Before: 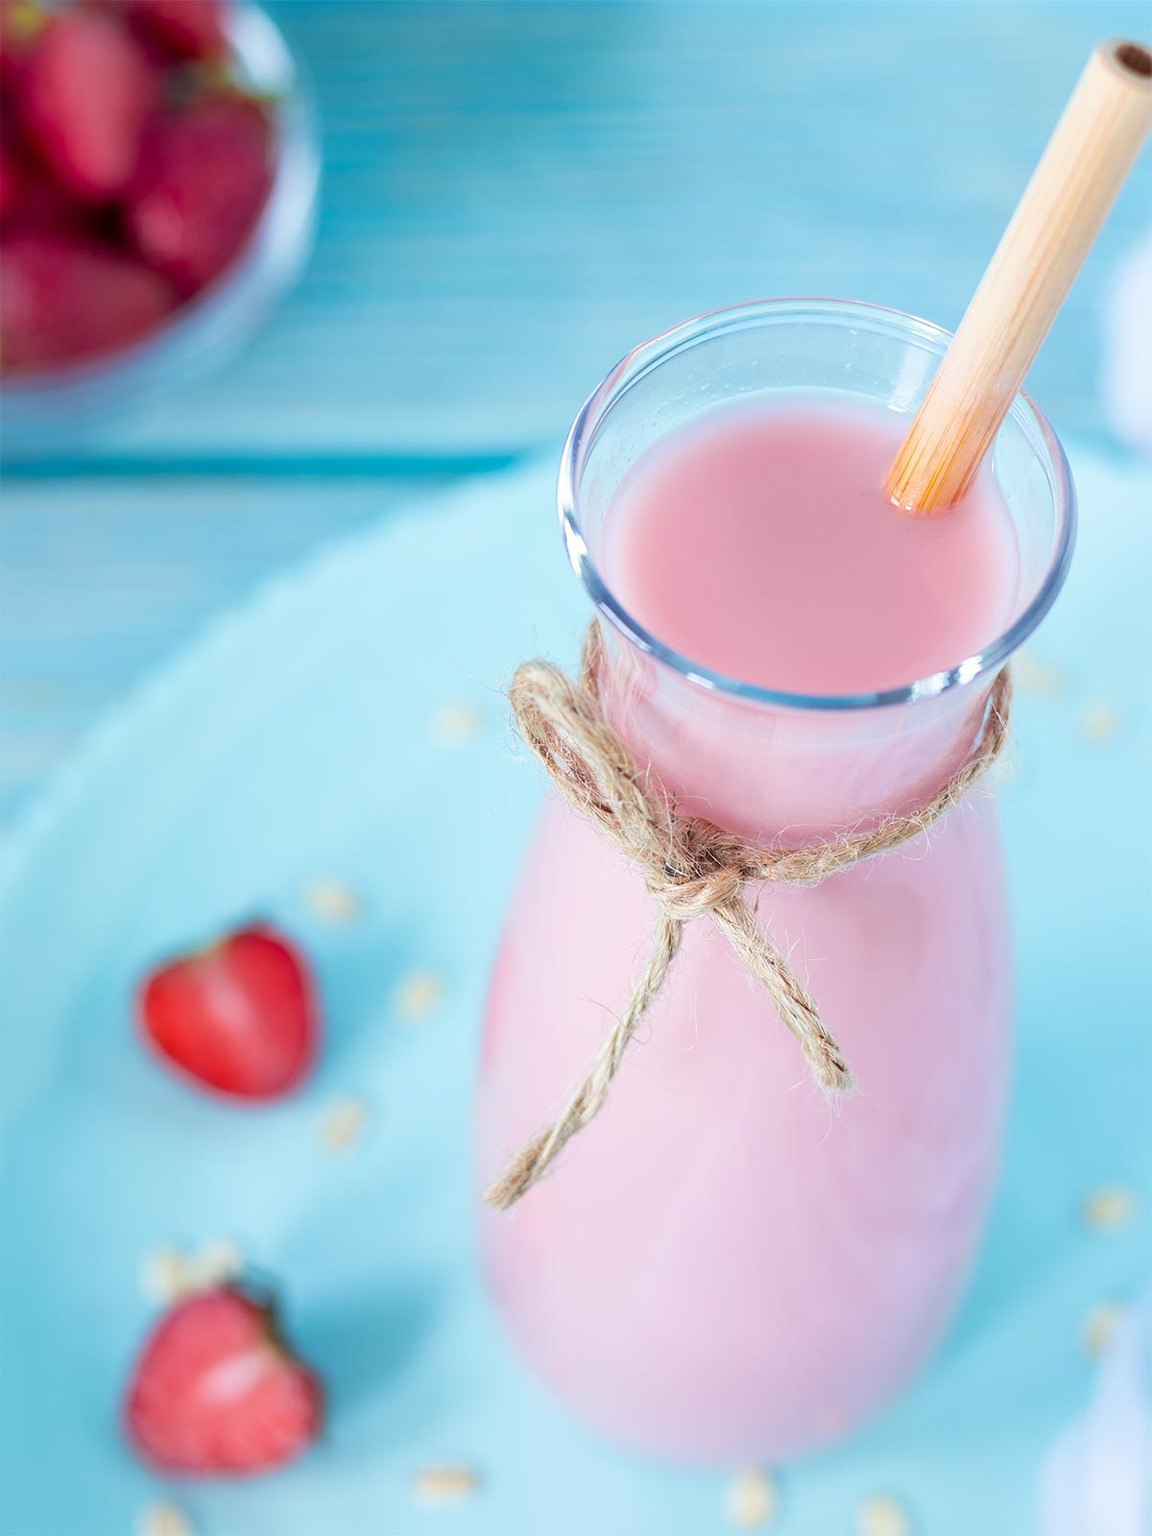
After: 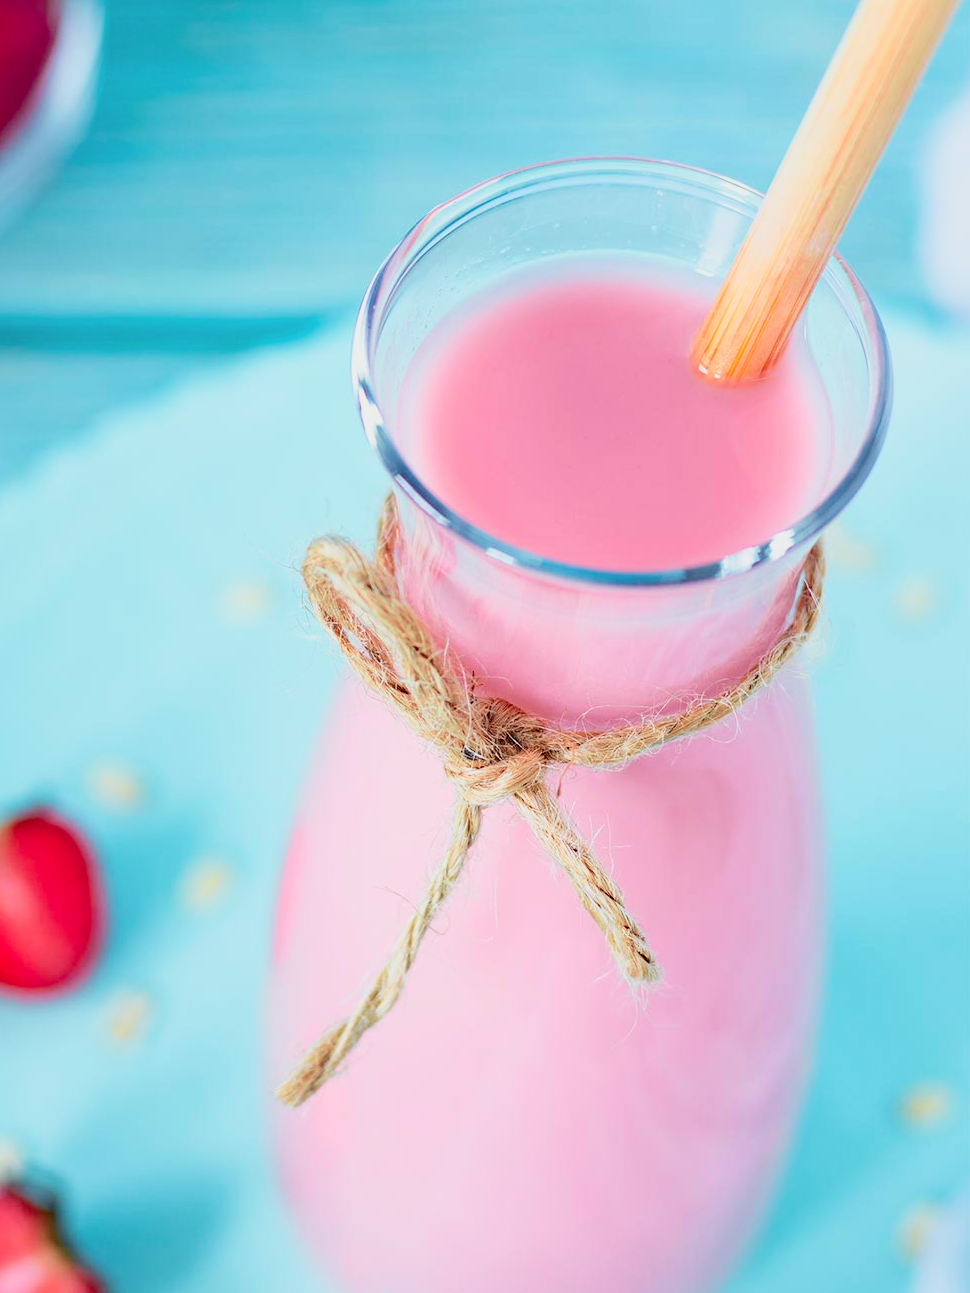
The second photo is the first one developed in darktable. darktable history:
filmic rgb: black relative exposure -9.5 EV, white relative exposure 3.02 EV, hardness 6.12
tone curve: curves: ch0 [(0, 0) (0.058, 0.027) (0.214, 0.183) (0.304, 0.288) (0.51, 0.549) (0.658, 0.7) (0.741, 0.775) (0.844, 0.866) (0.986, 0.957)]; ch1 [(0, 0) (0.172, 0.123) (0.312, 0.296) (0.437, 0.429) (0.471, 0.469) (0.502, 0.5) (0.513, 0.515) (0.572, 0.603) (0.617, 0.653) (0.68, 0.724) (0.889, 0.924) (1, 1)]; ch2 [(0, 0) (0.411, 0.424) (0.489, 0.49) (0.502, 0.5) (0.517, 0.519) (0.549, 0.578) (0.604, 0.628) (0.693, 0.686) (1, 1)], color space Lab, independent channels, preserve colors none
crop: left 19.159%, top 9.58%, bottom 9.58%
haze removal: strength 0.29, distance 0.25, compatibility mode true, adaptive false
